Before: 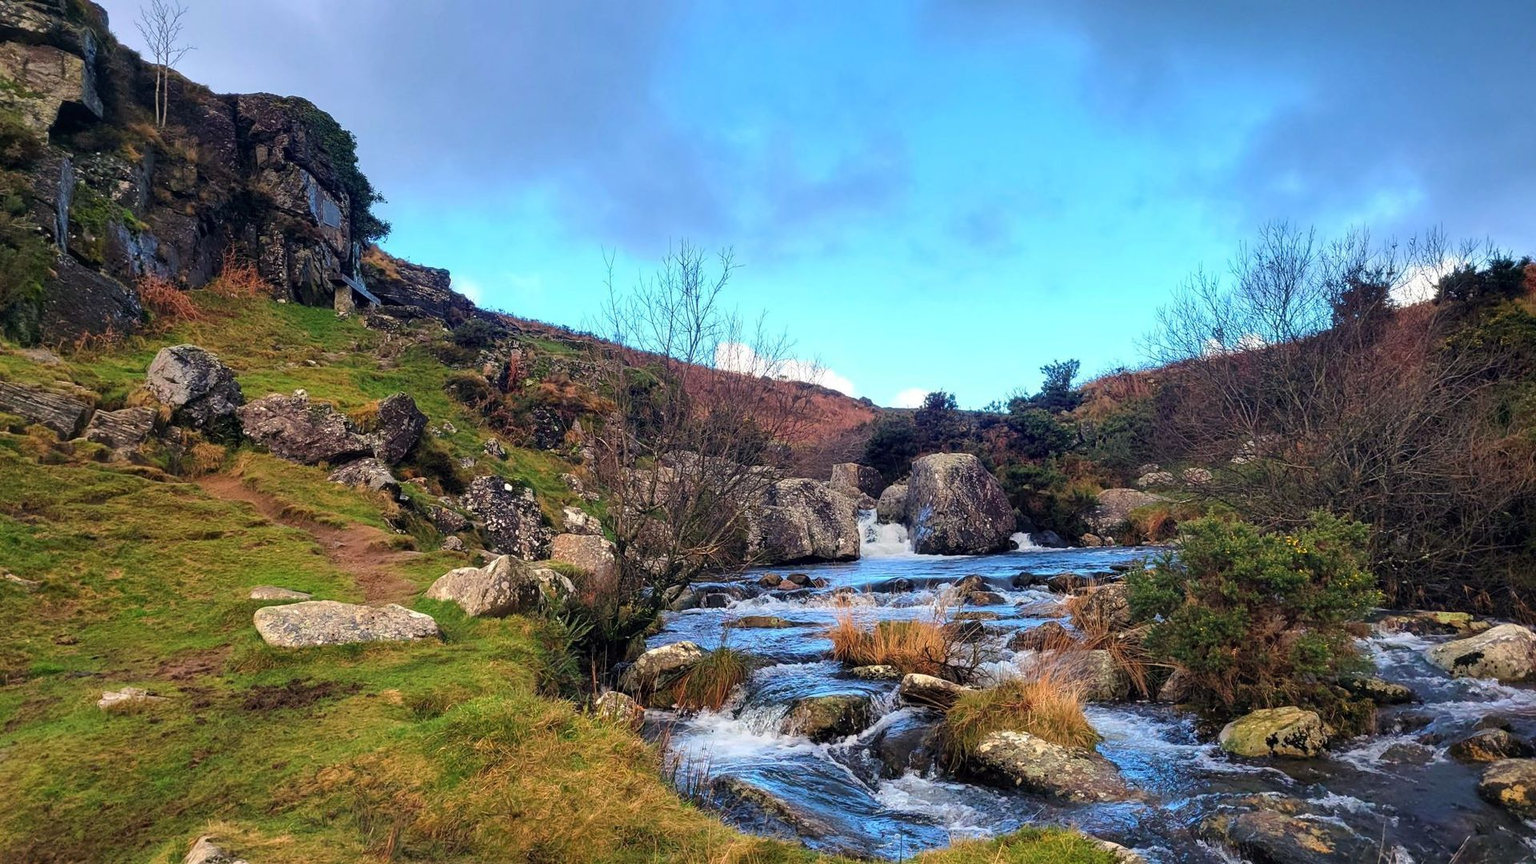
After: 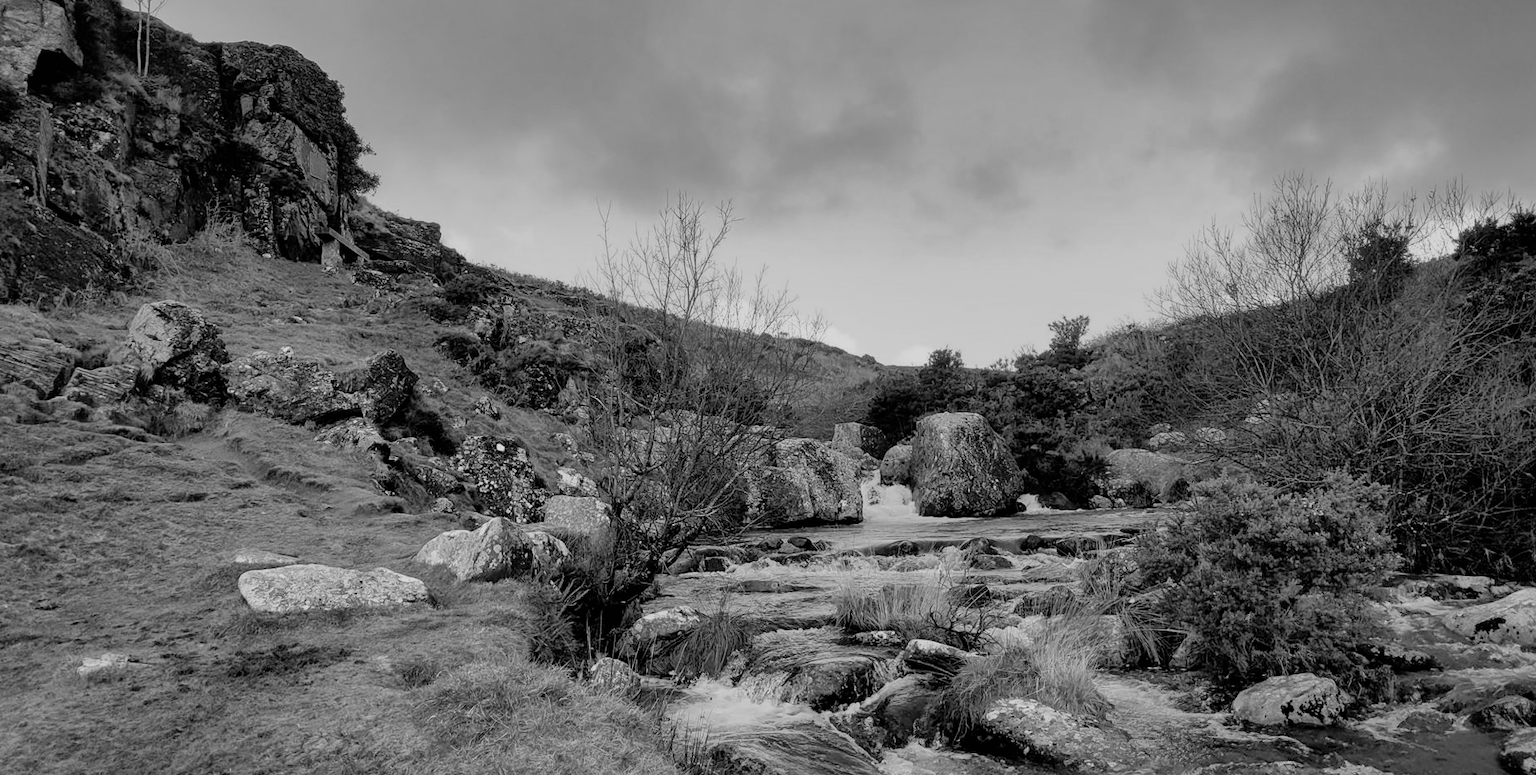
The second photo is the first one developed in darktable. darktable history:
shadows and highlights: on, module defaults
crop: left 1.507%, top 6.147%, right 1.379%, bottom 6.637%
monochrome: a -6.99, b 35.61, size 1.4
filmic rgb: black relative exposure -5.83 EV, white relative exposure 3.4 EV, hardness 3.68
